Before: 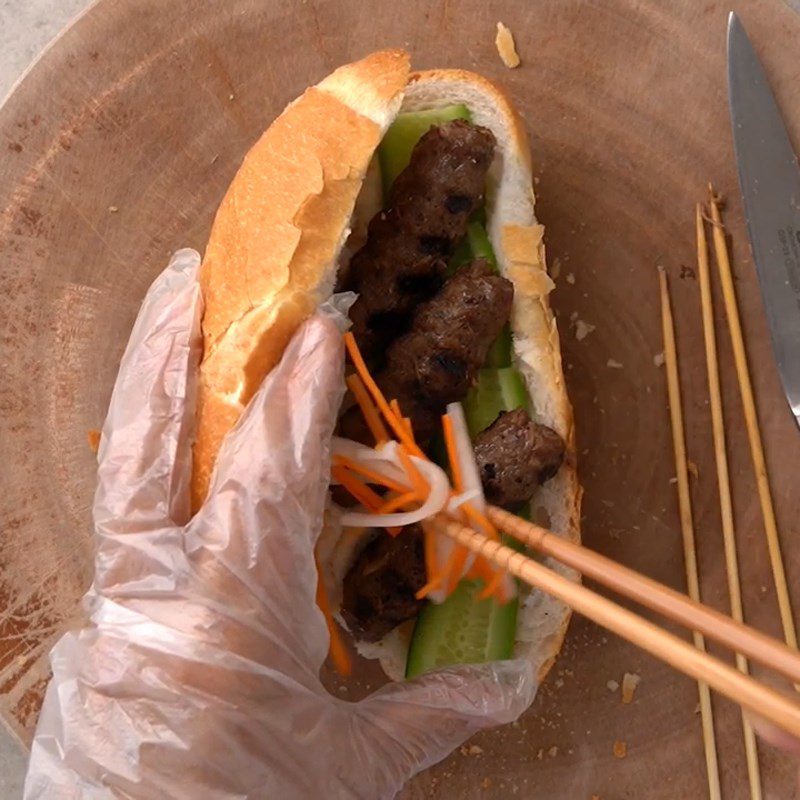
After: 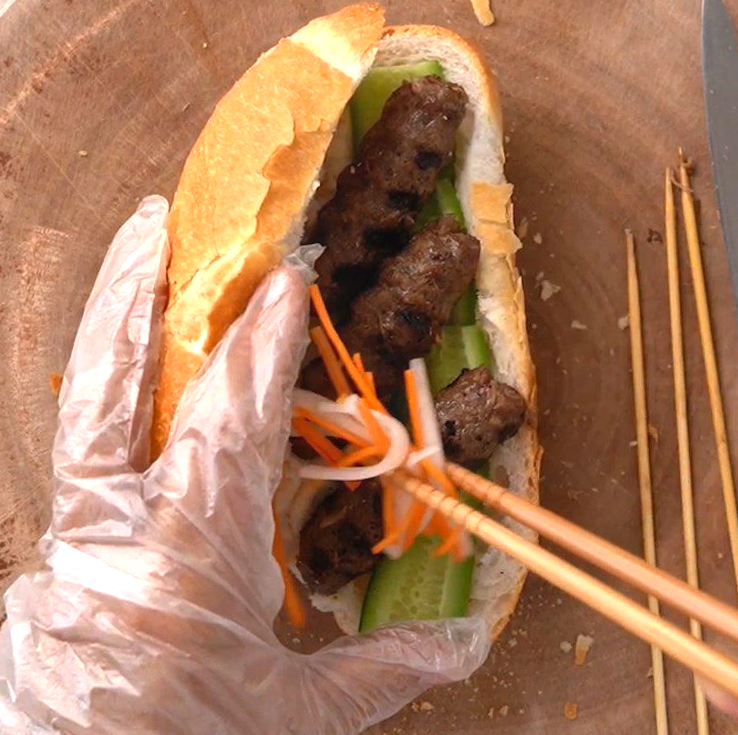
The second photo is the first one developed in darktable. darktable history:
crop and rotate: angle -1.96°, left 3.115%, top 4.342%, right 1.449%, bottom 0.58%
exposure: exposure 0.602 EV, compensate highlight preservation false
local contrast: detail 110%
shadows and highlights: shadows 47.48, highlights -42.48, soften with gaussian
